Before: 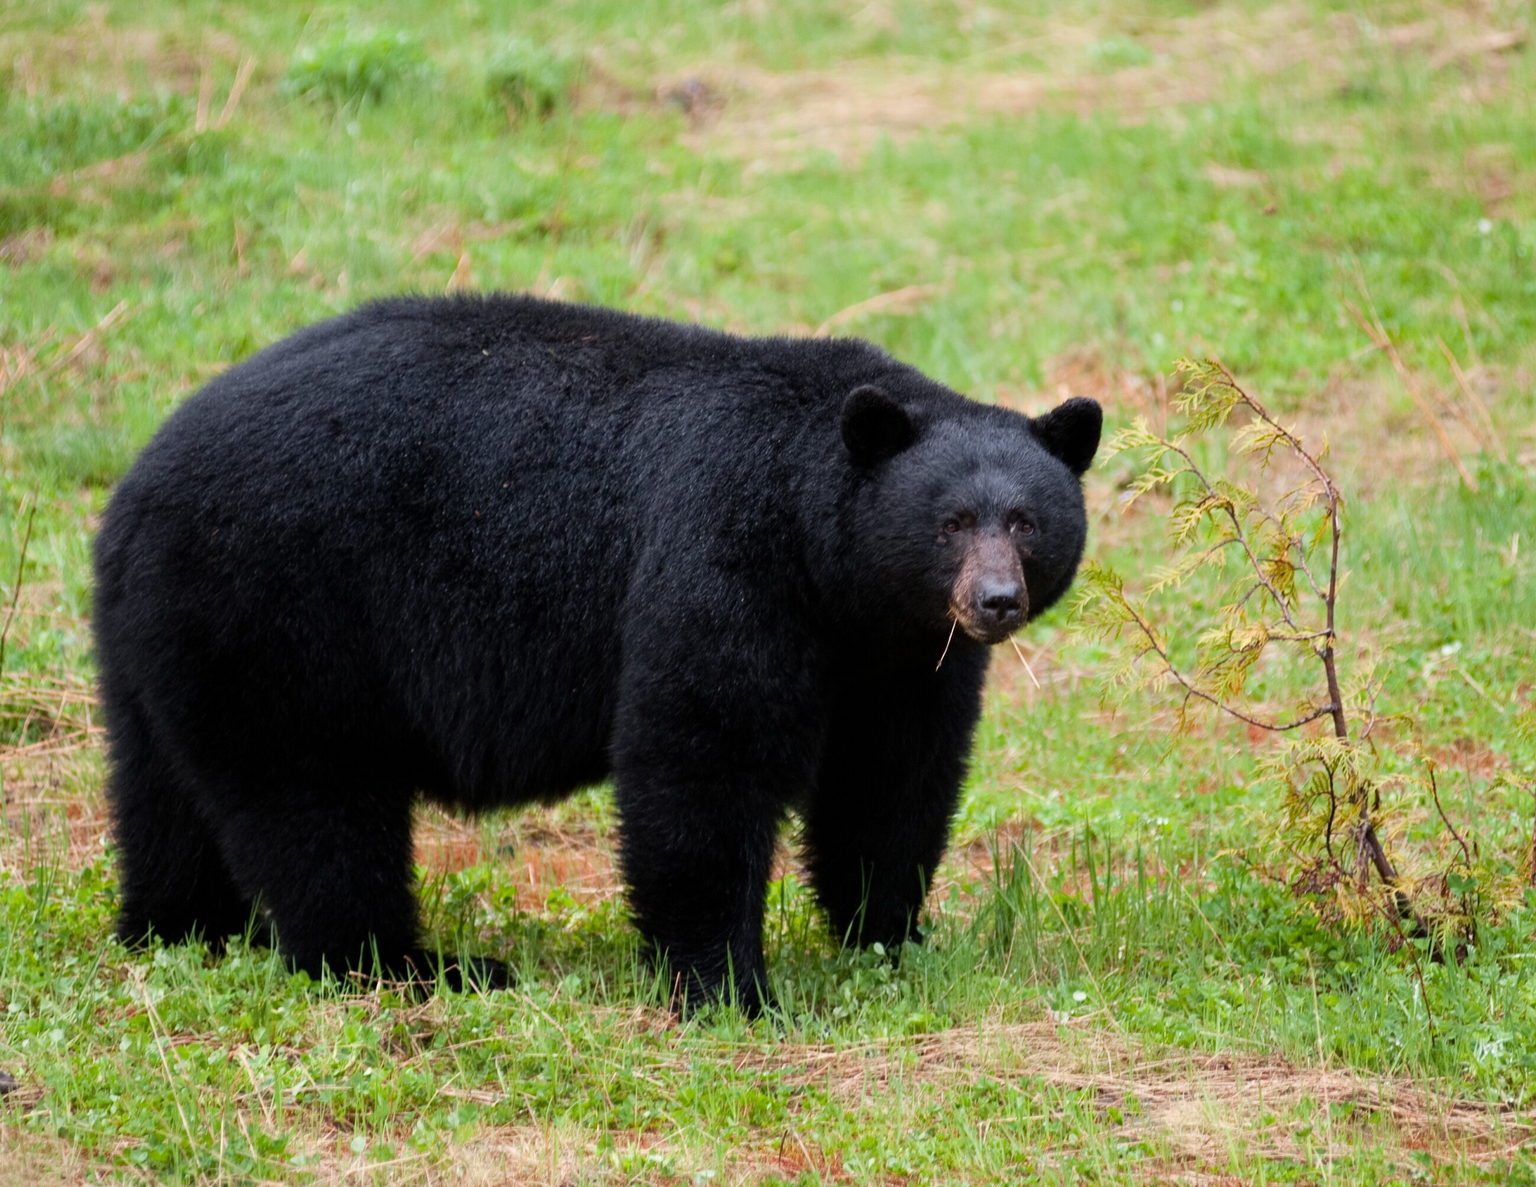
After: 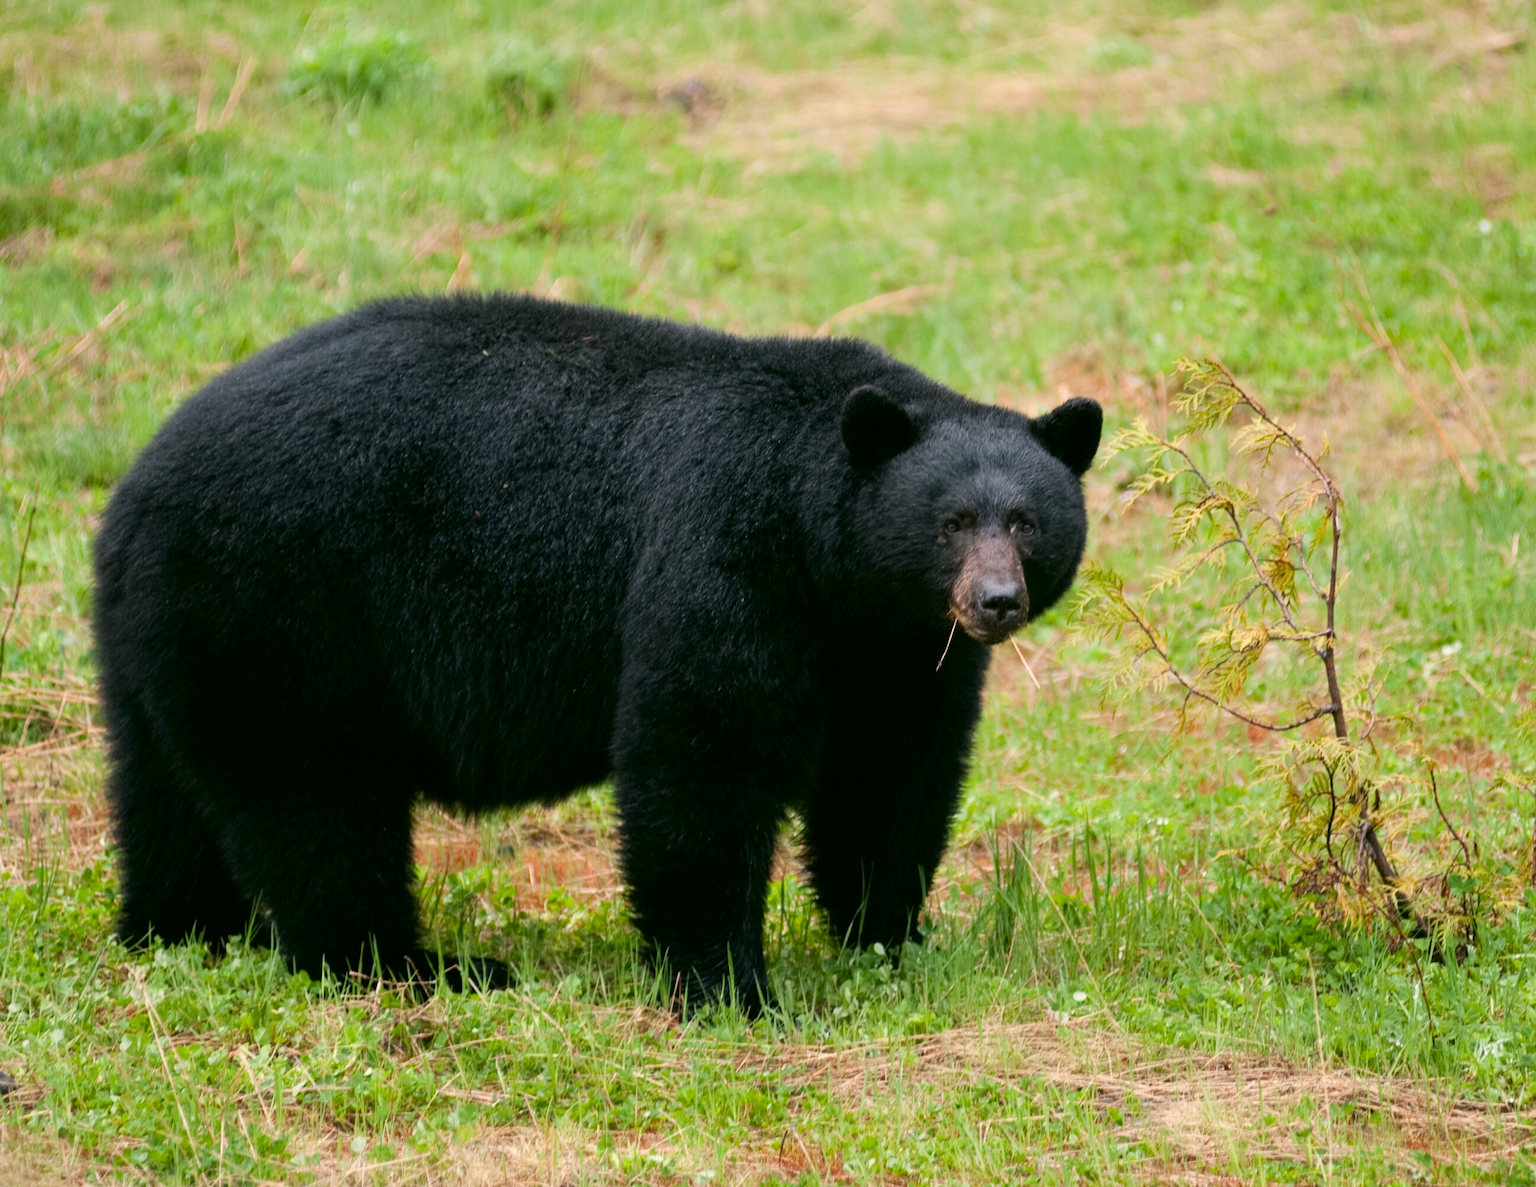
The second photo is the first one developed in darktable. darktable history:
color correction: highlights a* 4.02, highlights b* 4.98, shadows a* -7.55, shadows b* 4.98
